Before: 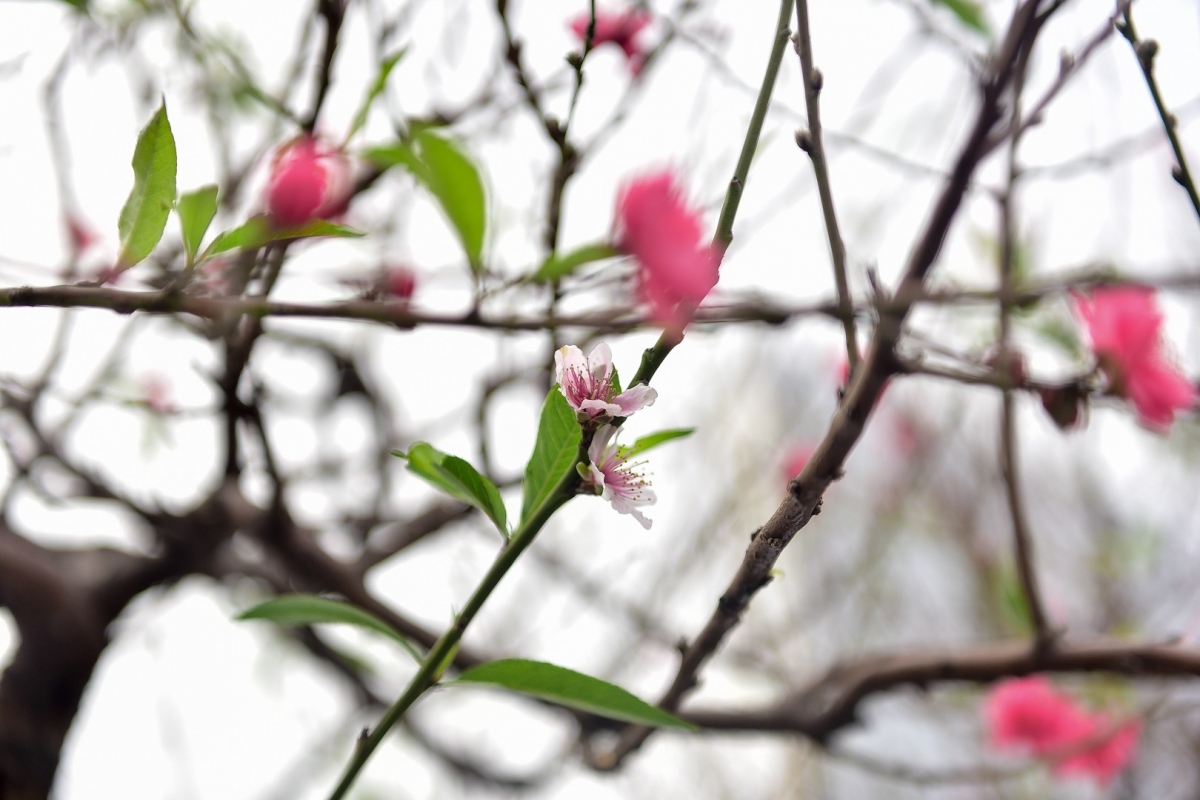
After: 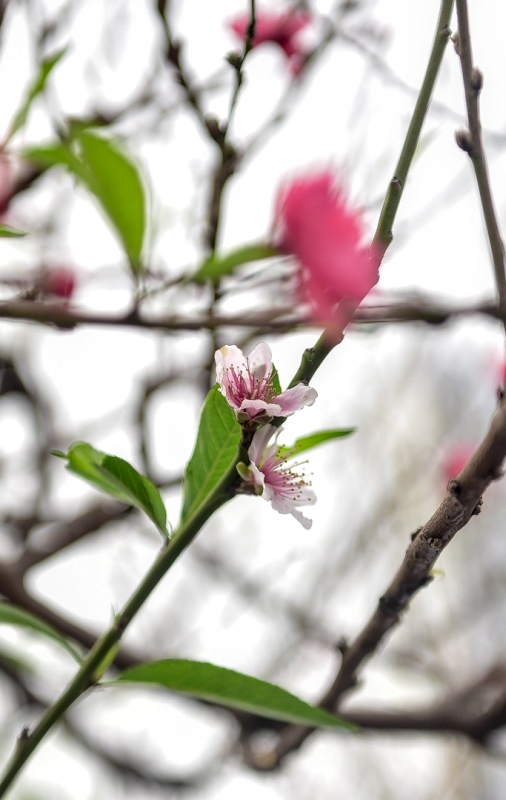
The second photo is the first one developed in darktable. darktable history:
local contrast: on, module defaults
crop: left 28.339%, right 29.456%
